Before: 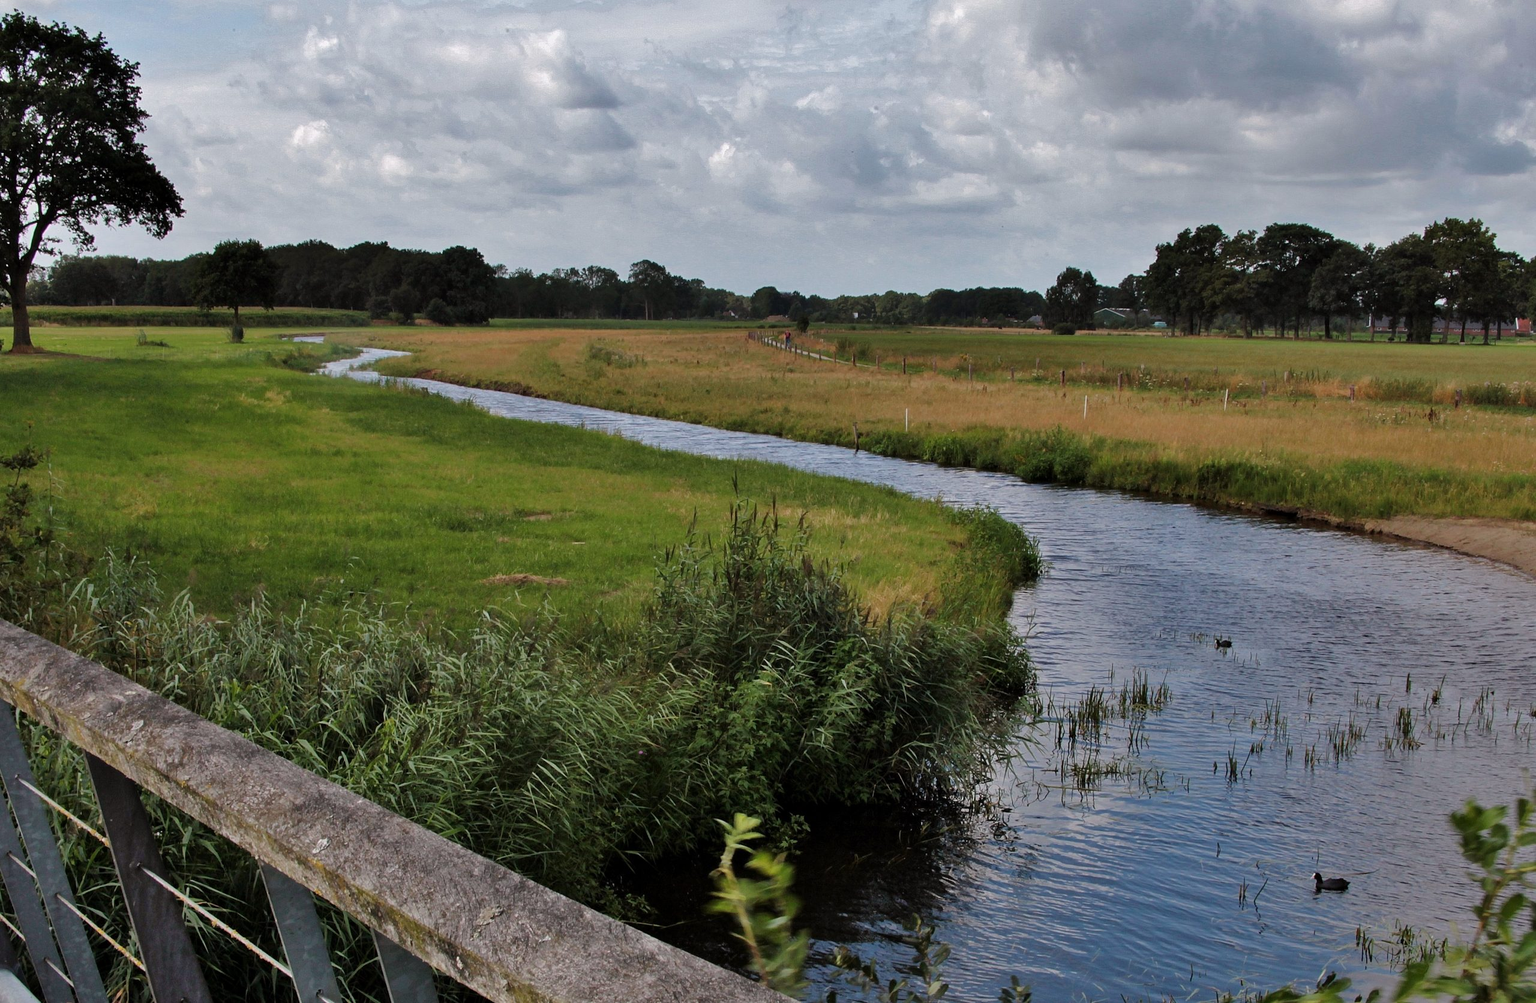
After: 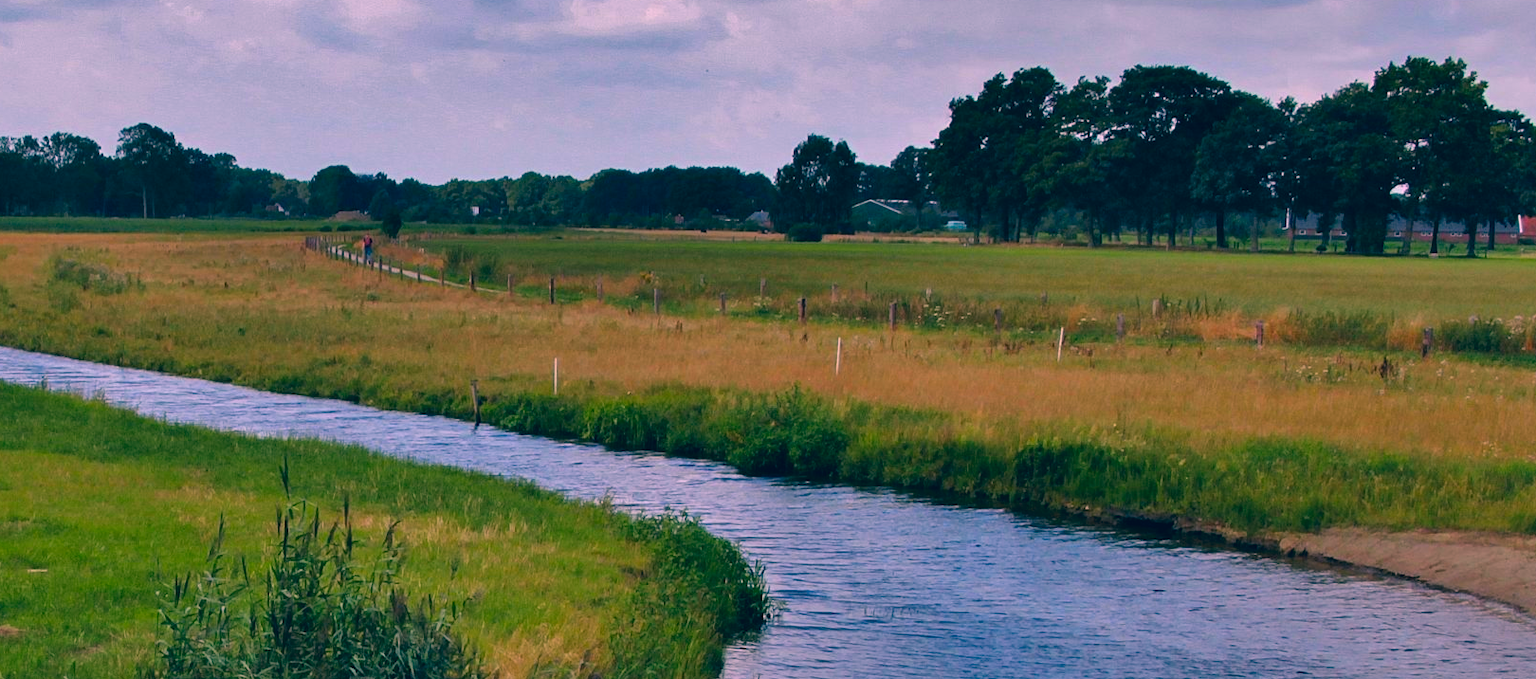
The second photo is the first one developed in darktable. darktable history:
crop: left 36.156%, top 18.174%, right 0.542%, bottom 38.873%
color correction: highlights a* 16.69, highlights b* 0.313, shadows a* -14.92, shadows b* -13.79, saturation 1.49
levels: black 8.54%, levels [0, 0.498, 0.996]
